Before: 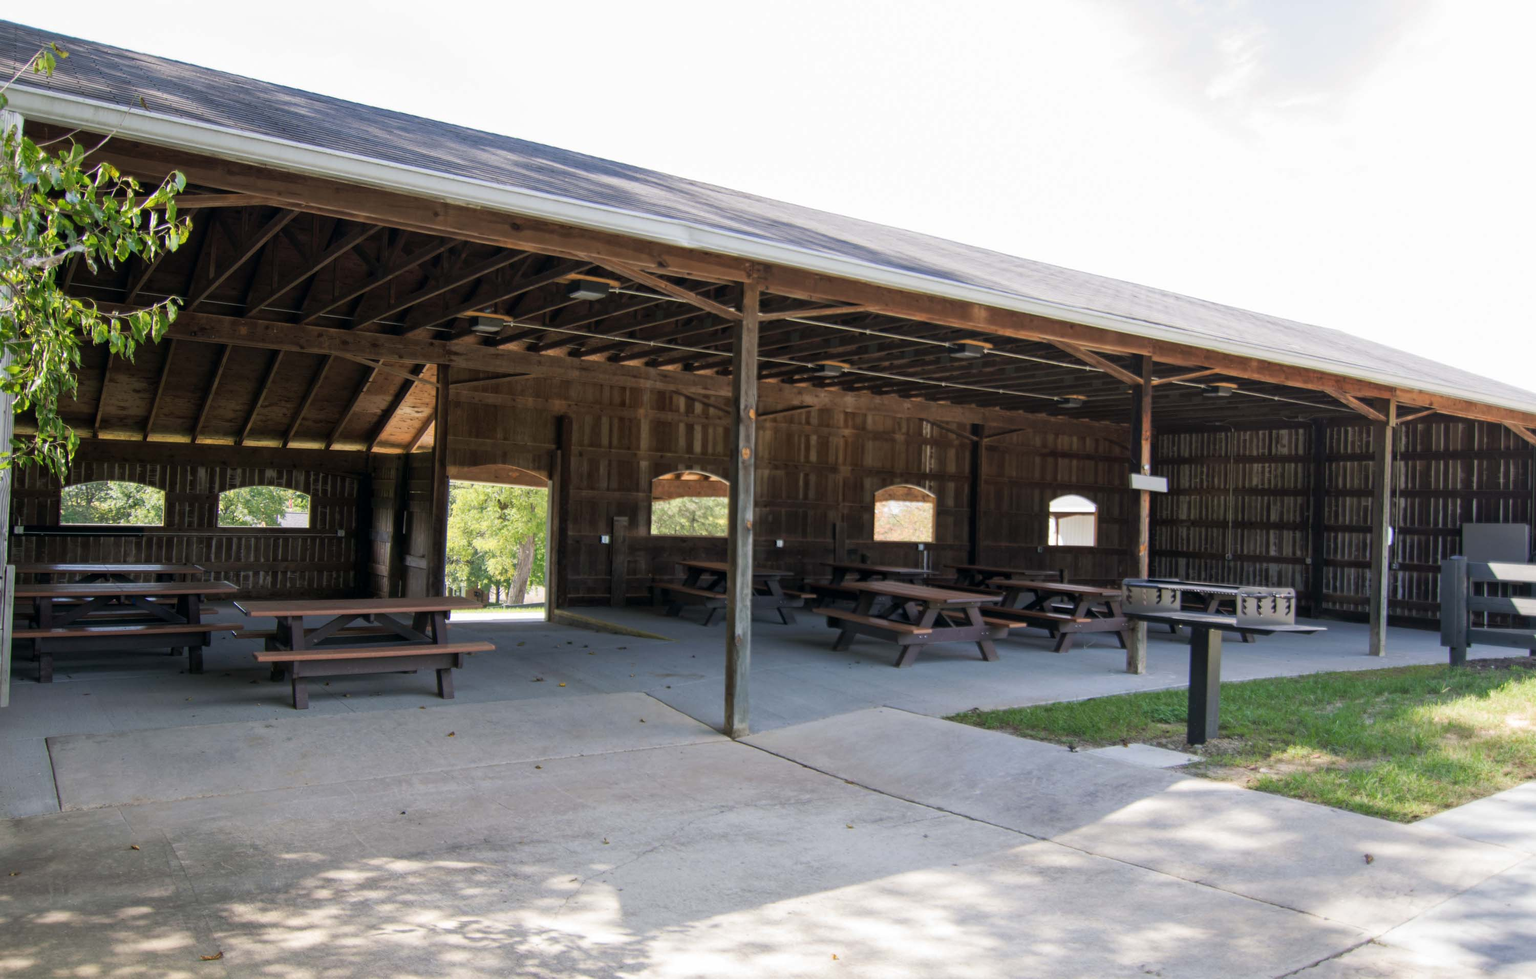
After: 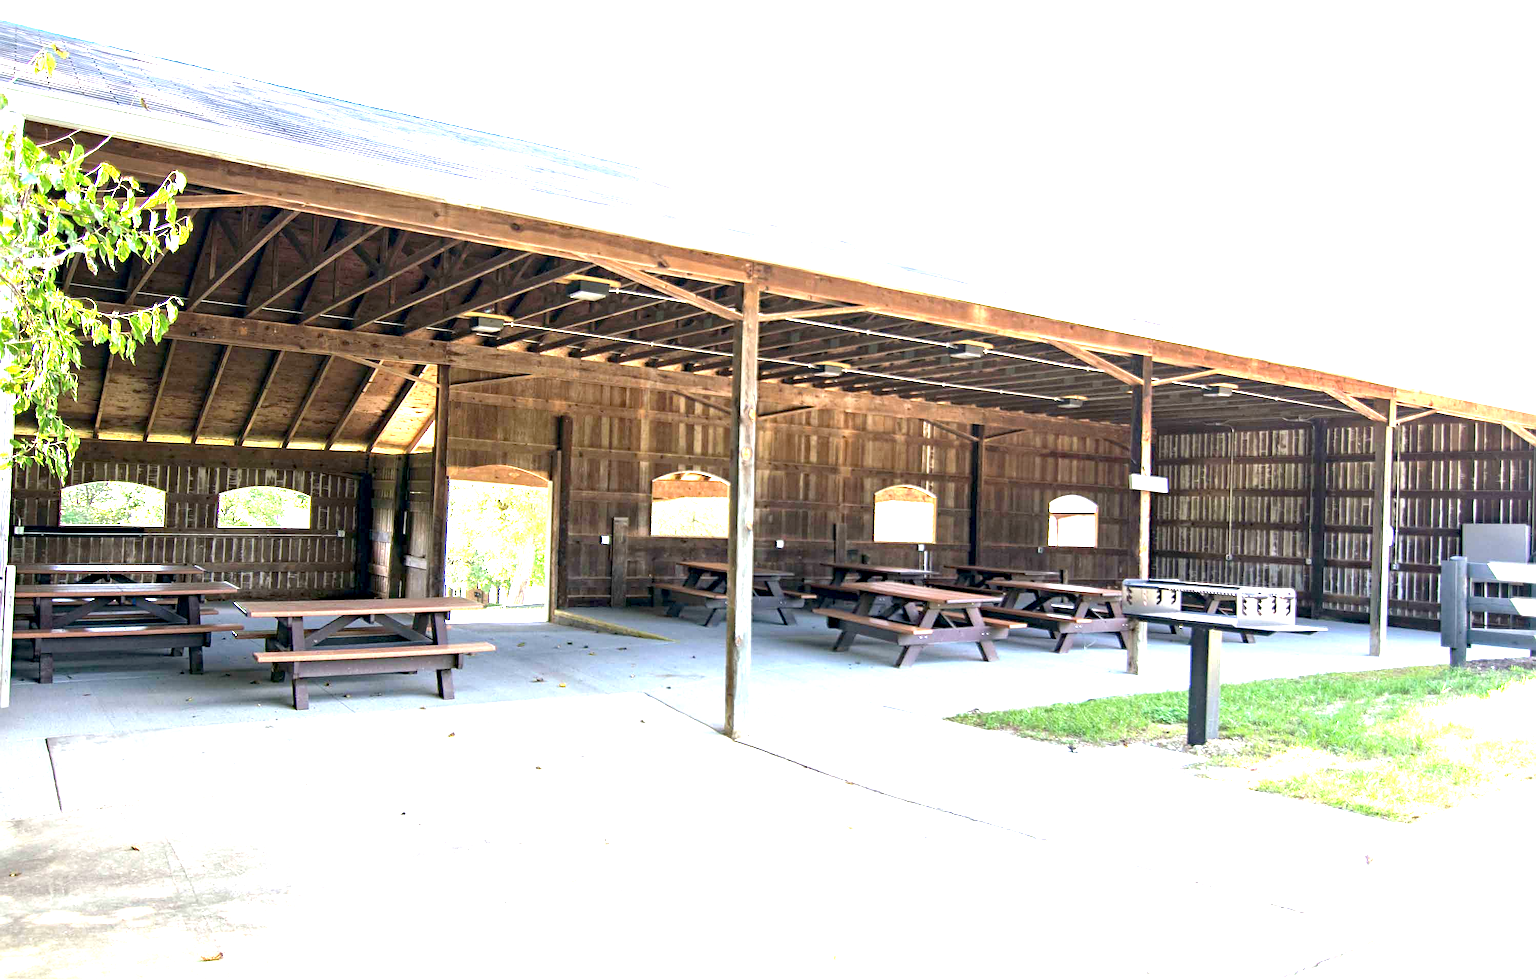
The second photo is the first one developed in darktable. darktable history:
exposure: black level correction 0.001, exposure 2.607 EV, compensate exposure bias true, compensate highlight preservation false
sharpen: on, module defaults
tone equalizer: on, module defaults
haze removal: compatibility mode true, adaptive false
